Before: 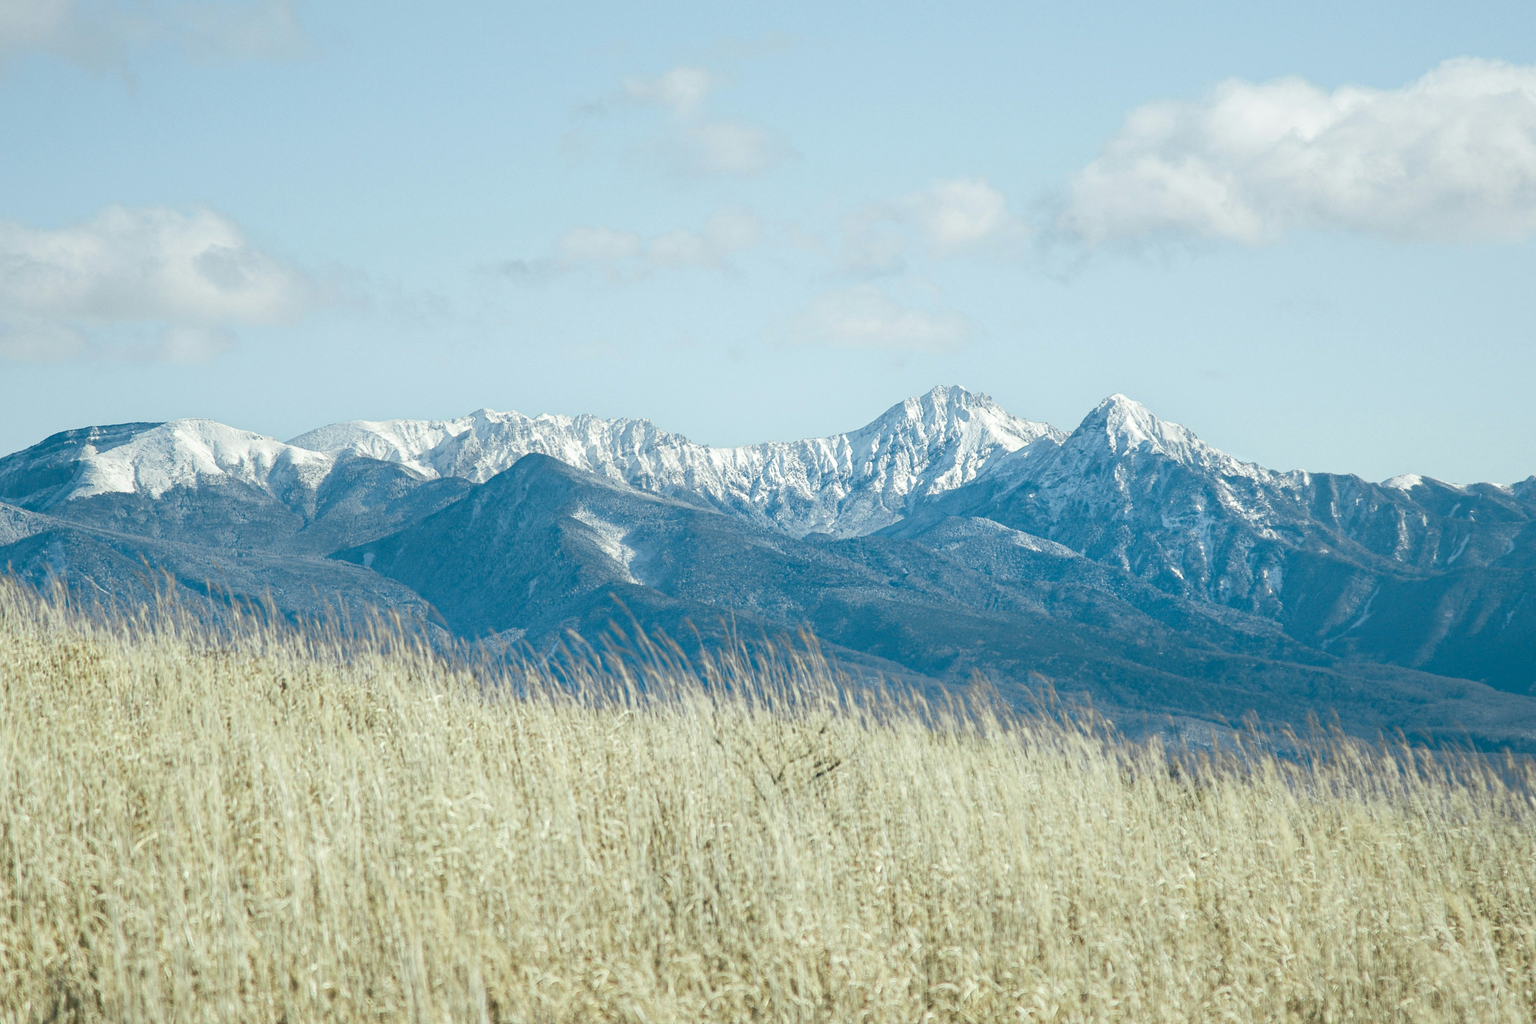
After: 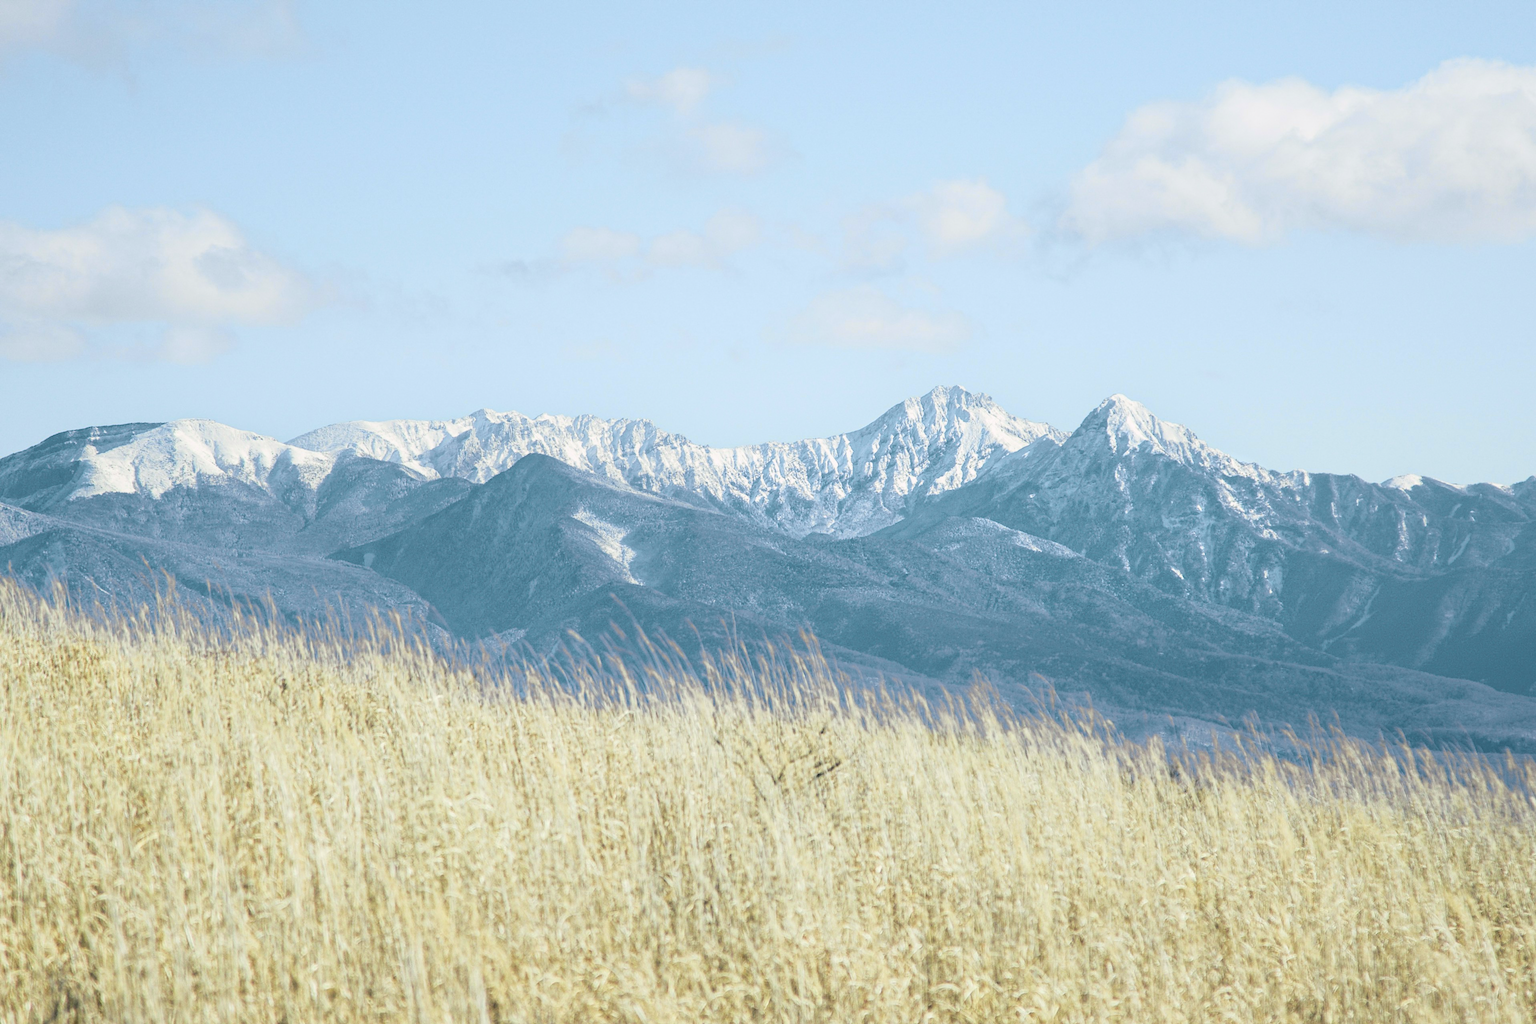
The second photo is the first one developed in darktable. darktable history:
contrast brightness saturation: contrast 0.028, brightness 0.057, saturation 0.127
tone curve: curves: ch0 [(0.003, 0.015) (0.104, 0.07) (0.236, 0.218) (0.401, 0.443) (0.495, 0.55) (0.65, 0.68) (0.832, 0.858) (1, 0.977)]; ch1 [(0, 0) (0.161, 0.092) (0.35, 0.33) (0.379, 0.401) (0.45, 0.466) (0.489, 0.499) (0.55, 0.56) (0.621, 0.615) (0.718, 0.734) (1, 1)]; ch2 [(0, 0) (0.369, 0.427) (0.44, 0.434) (0.502, 0.501) (0.557, 0.55) (0.586, 0.59) (1, 1)], color space Lab, independent channels, preserve colors none
